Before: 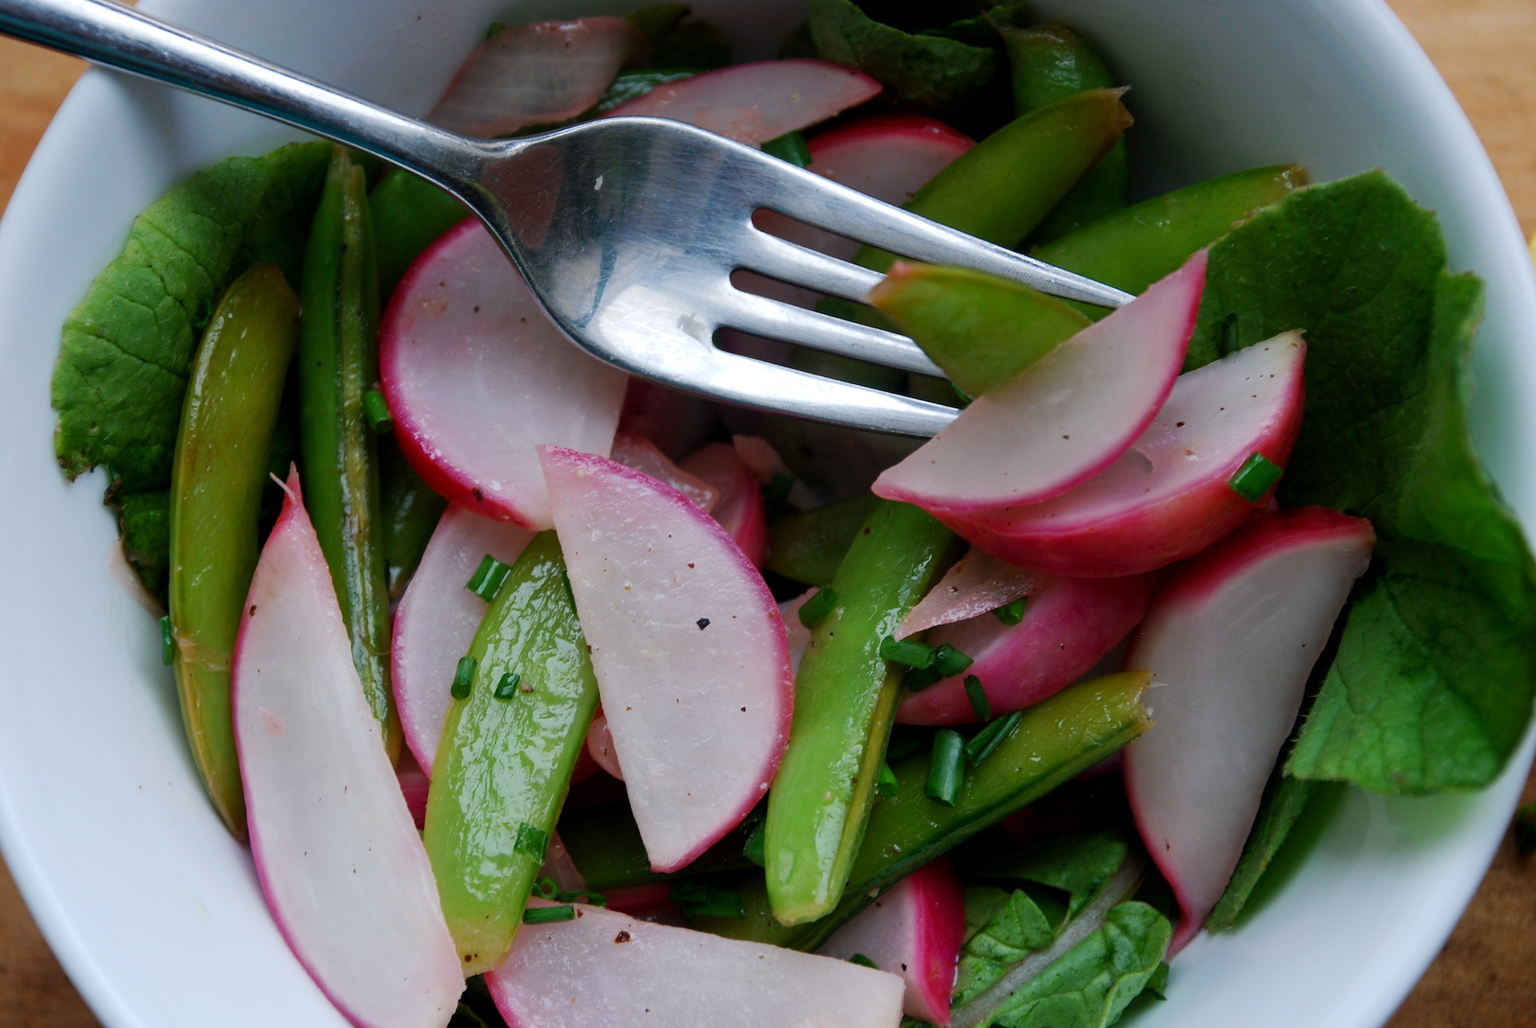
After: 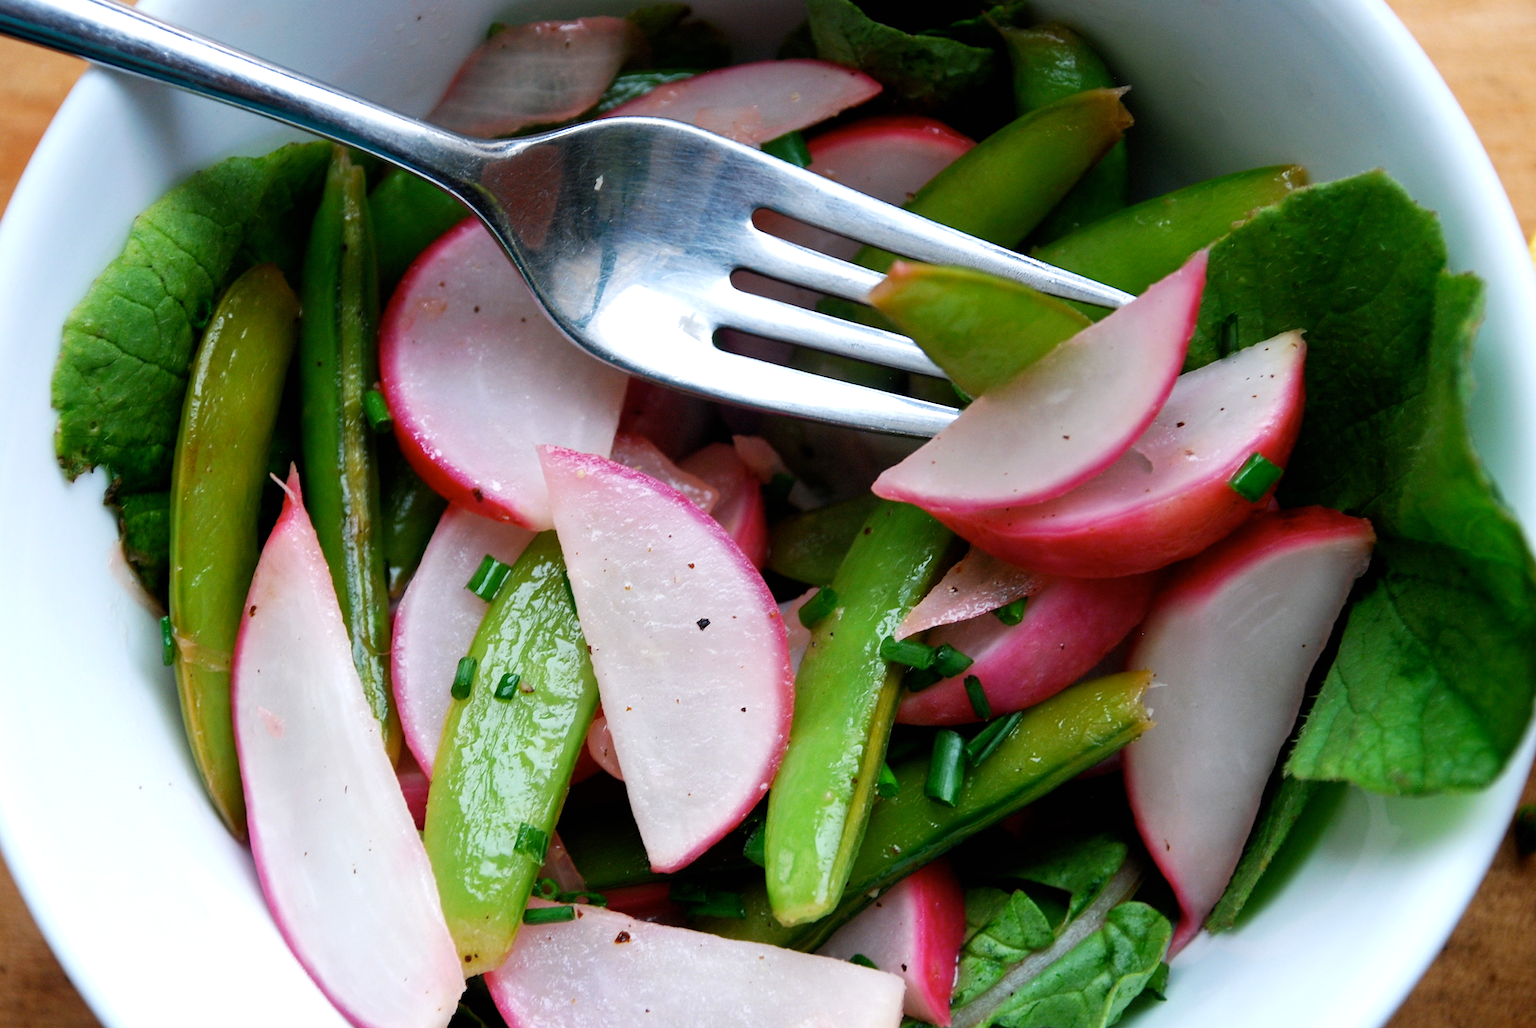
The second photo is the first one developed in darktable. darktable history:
exposure: black level correction 0, exposure 0.692 EV, compensate highlight preservation false
tone equalizer: edges refinement/feathering 500, mask exposure compensation -1.57 EV, preserve details no
